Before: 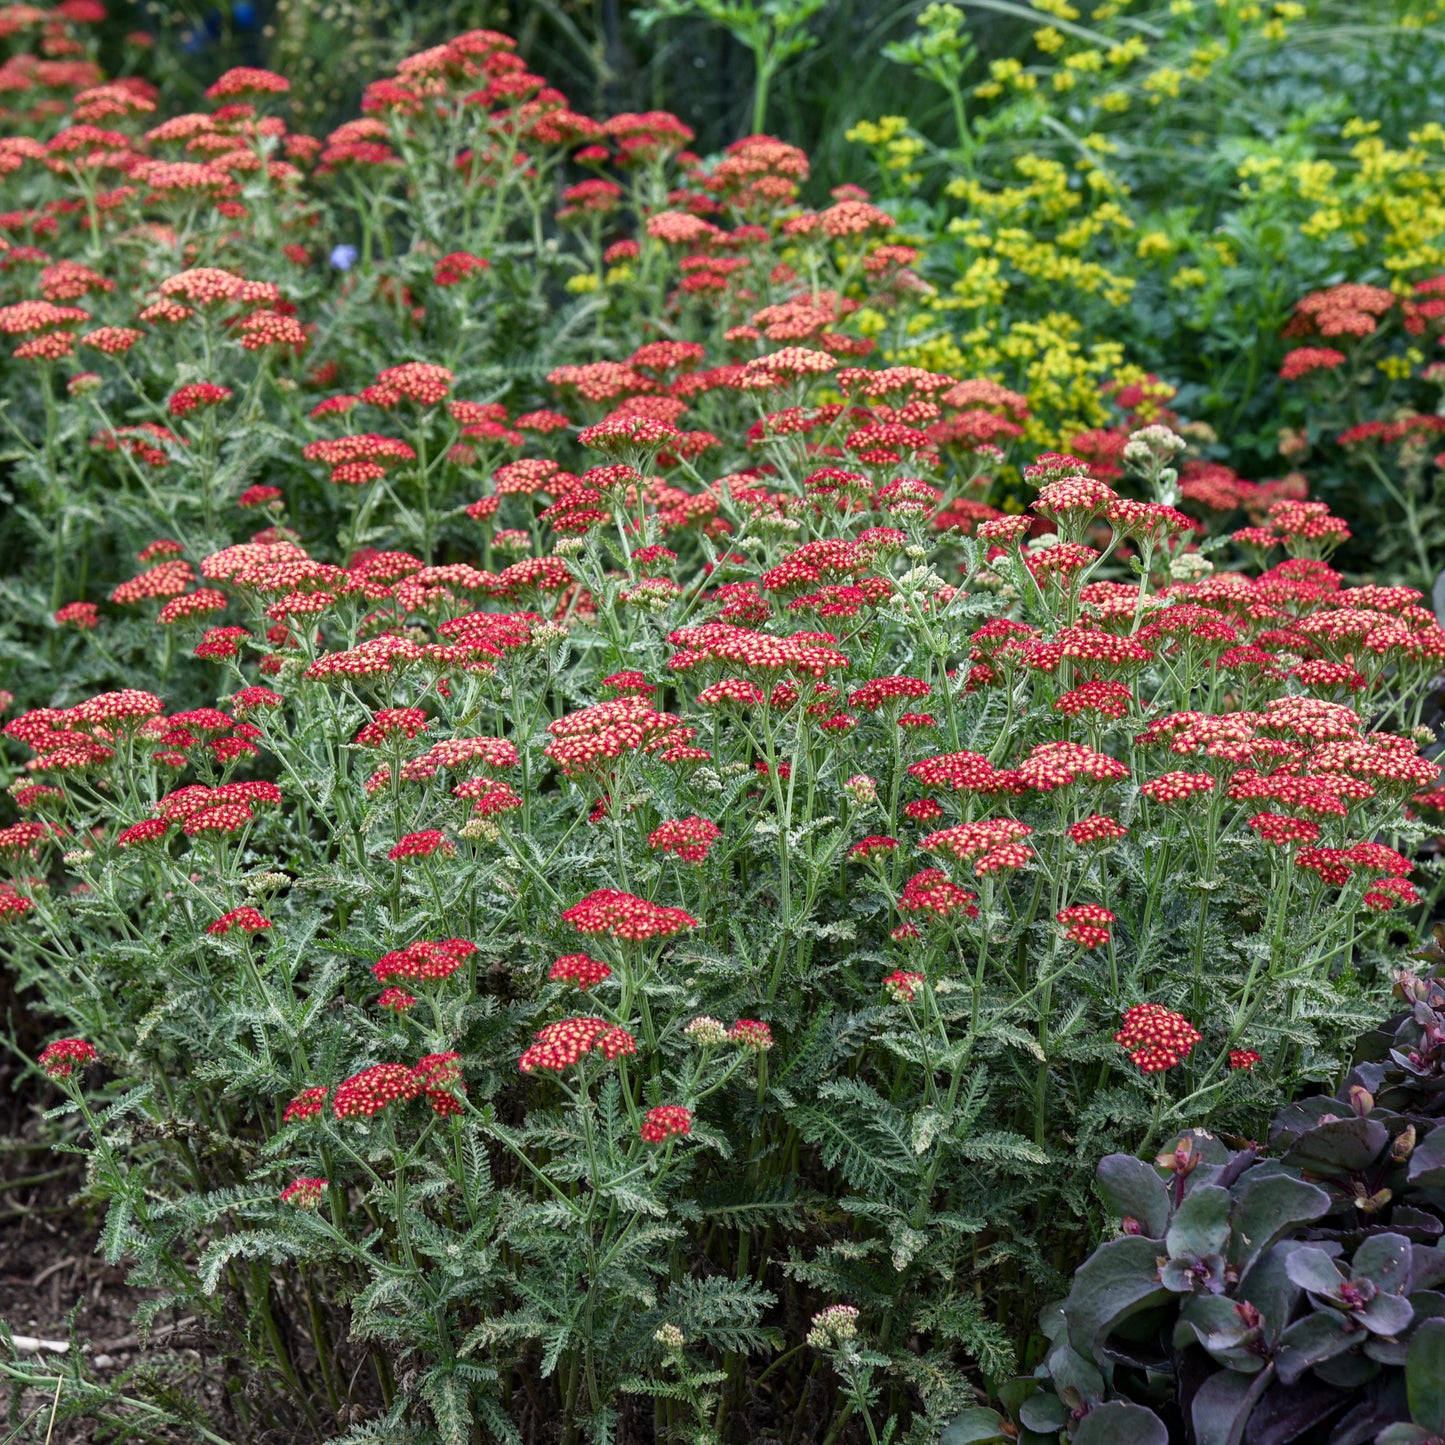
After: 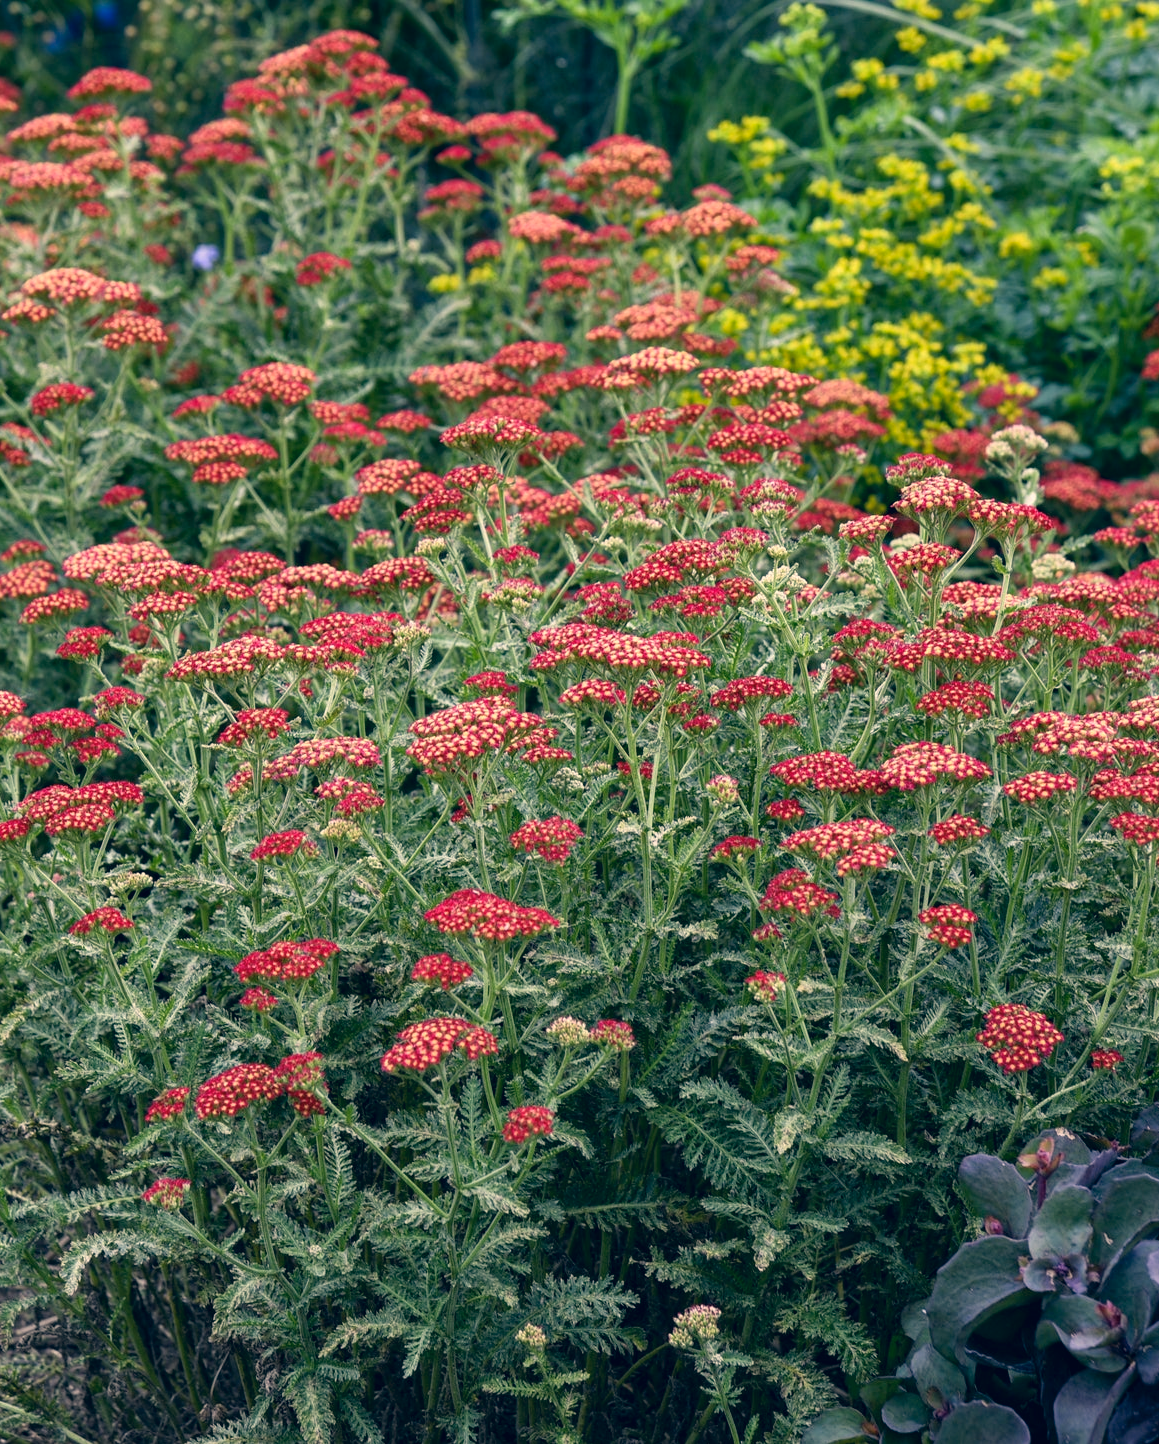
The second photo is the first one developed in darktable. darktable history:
crop and rotate: left 9.6%, right 10.169%
exposure: black level correction 0.001, compensate exposure bias true, compensate highlight preservation false
color correction: highlights a* 10.3, highlights b* 14.01, shadows a* -9.68, shadows b* -15.04
